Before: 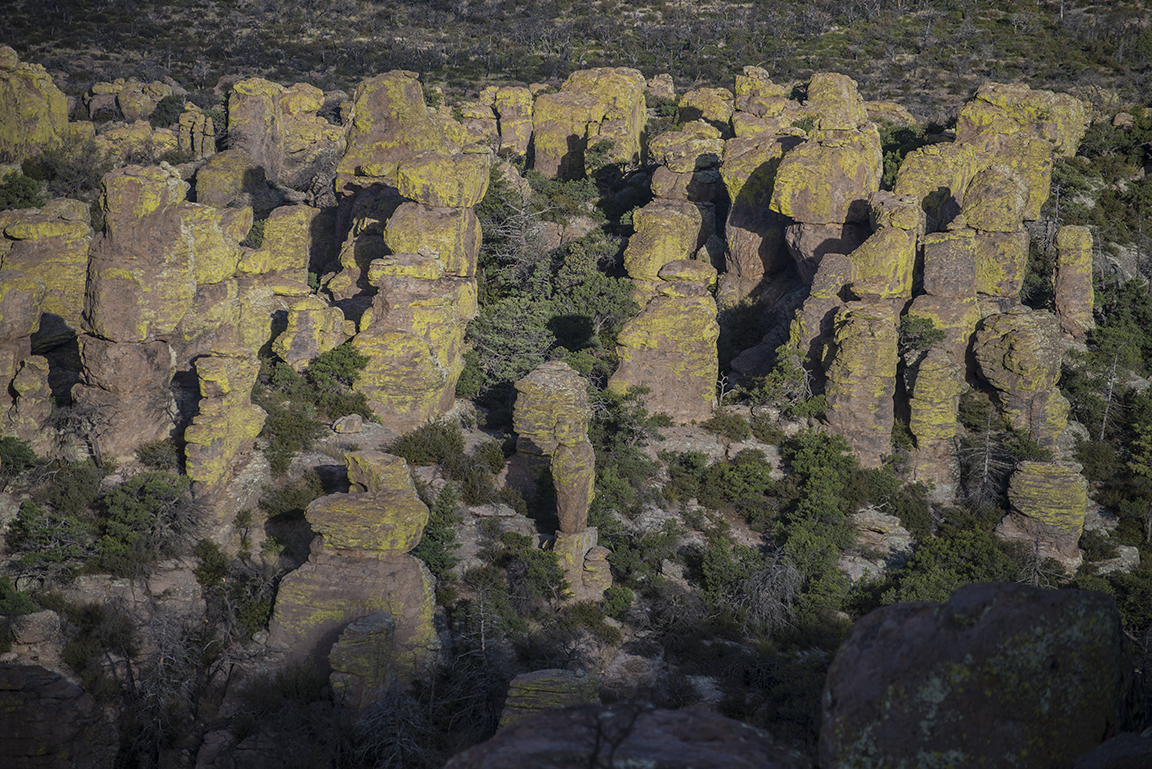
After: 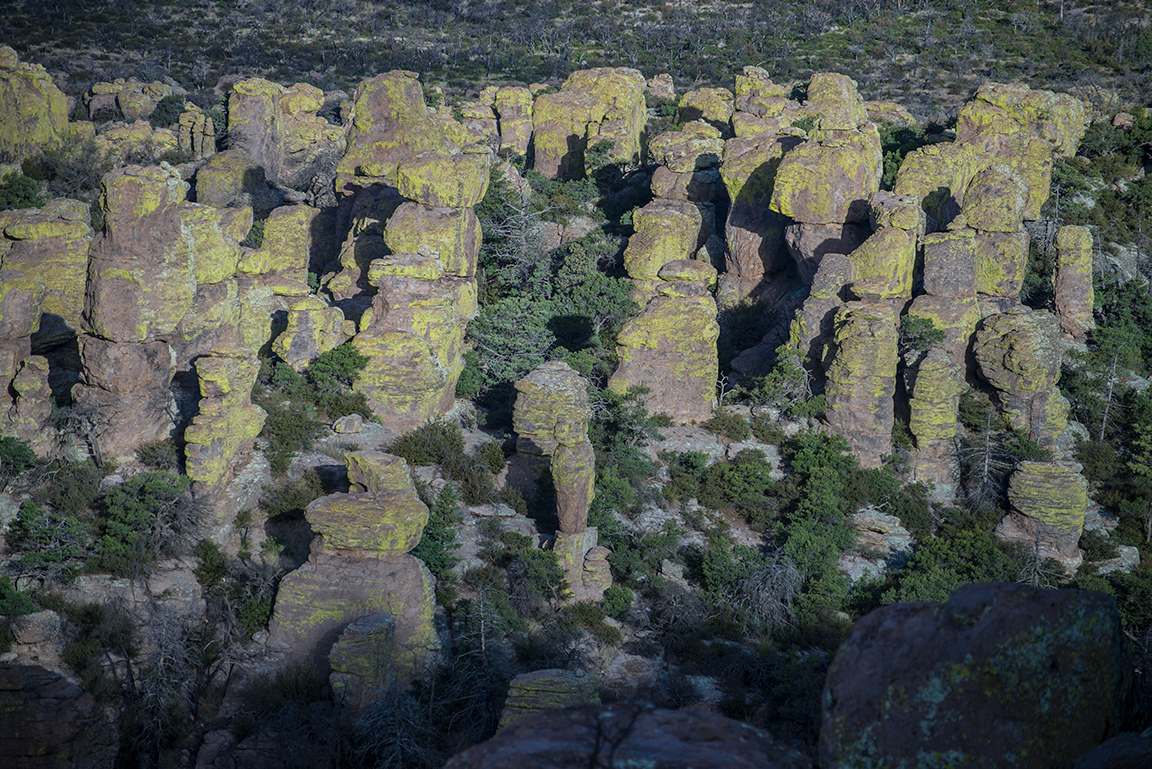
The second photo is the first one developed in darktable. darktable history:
color calibration: illuminant Planckian (black body), x 0.378, y 0.375, temperature 4065 K
exposure: exposure 0.191 EV, compensate highlight preservation false
